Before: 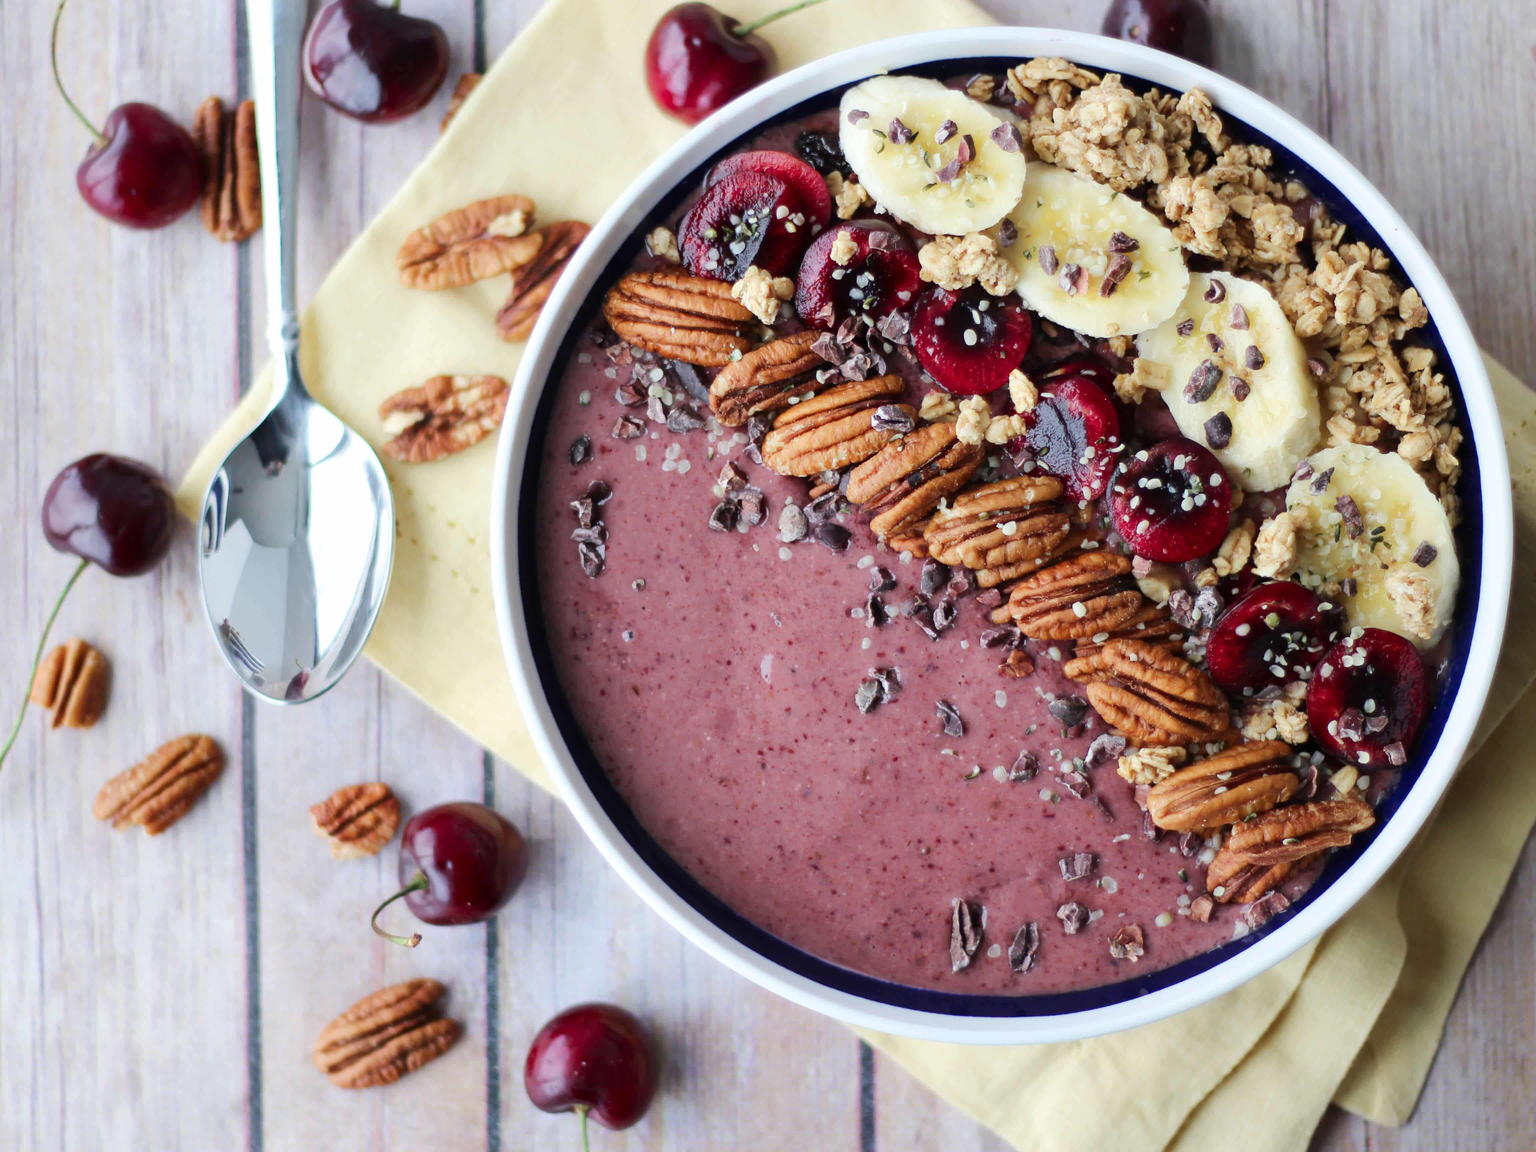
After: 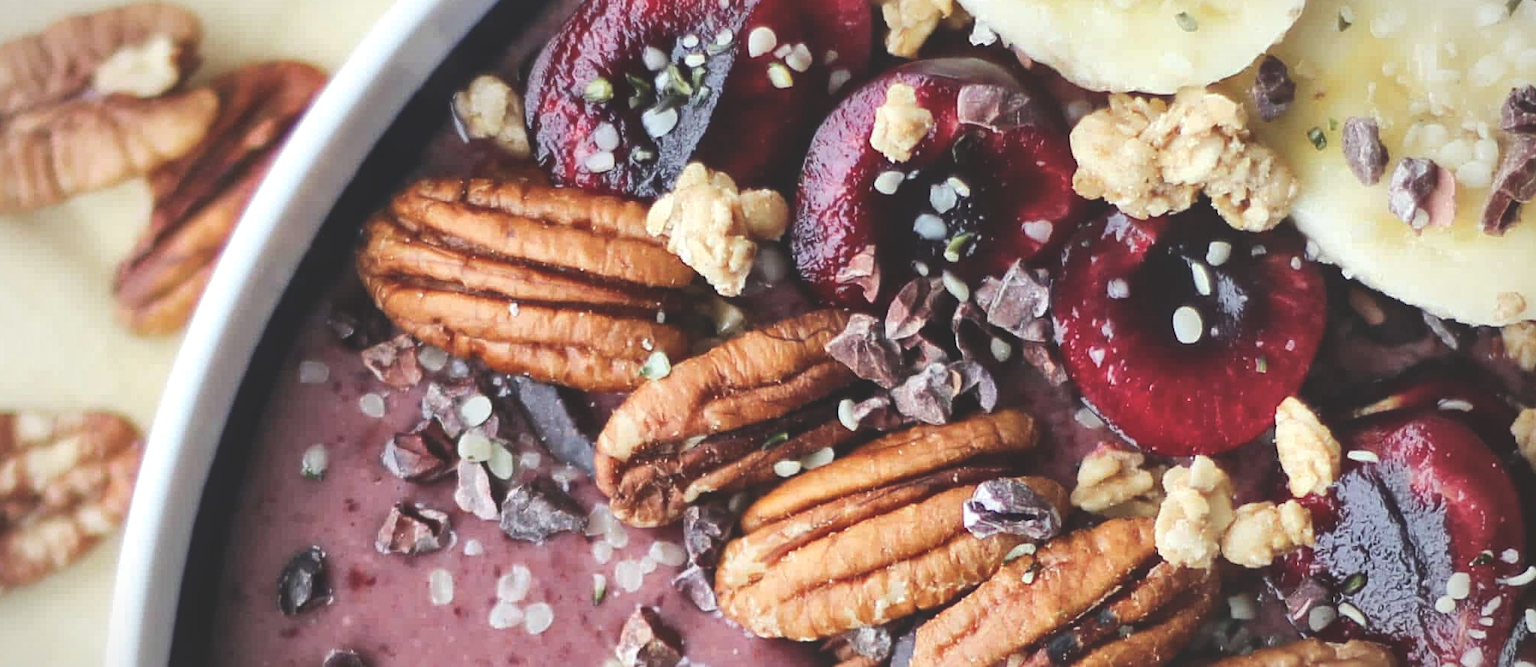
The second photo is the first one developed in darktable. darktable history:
sharpen: amount 0.217
vignetting: fall-off start 78.59%, brightness -0.265, width/height ratio 1.326
crop: left 29.064%, top 16.85%, right 26.809%, bottom 57.599%
base curve: curves: ch0 [(0, 0) (0.472, 0.508) (1, 1)], preserve colors average RGB
exposure: black level correction -0.027, compensate highlight preservation false
local contrast: mode bilateral grid, contrast 21, coarseness 50, detail 141%, midtone range 0.2
